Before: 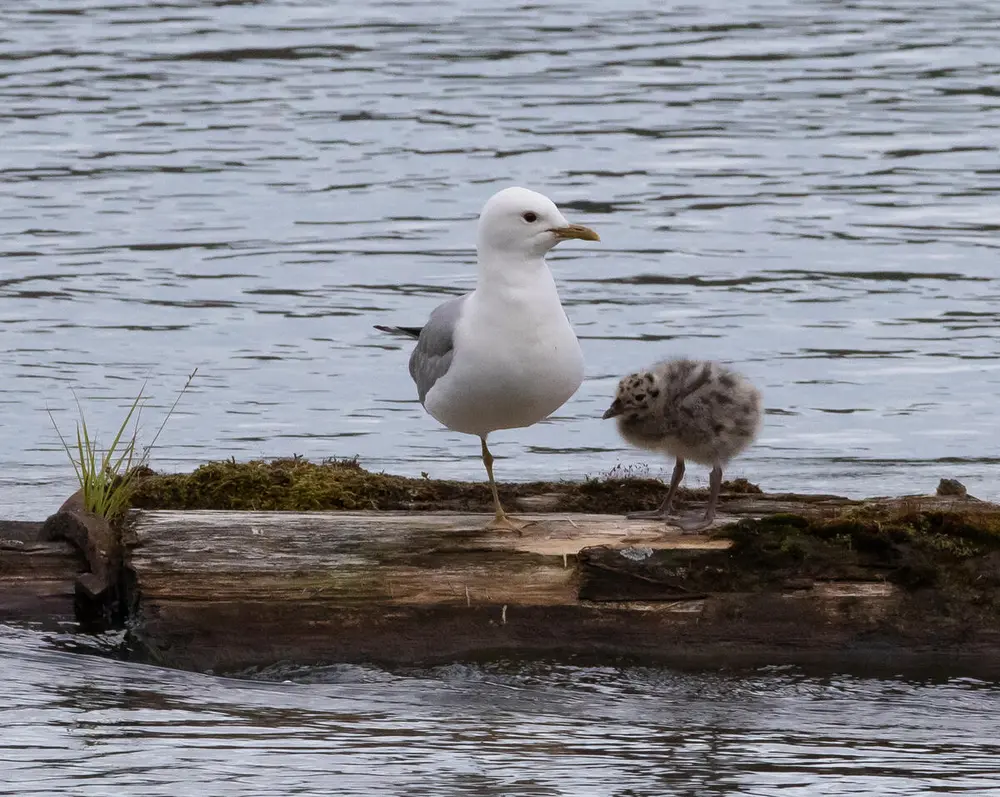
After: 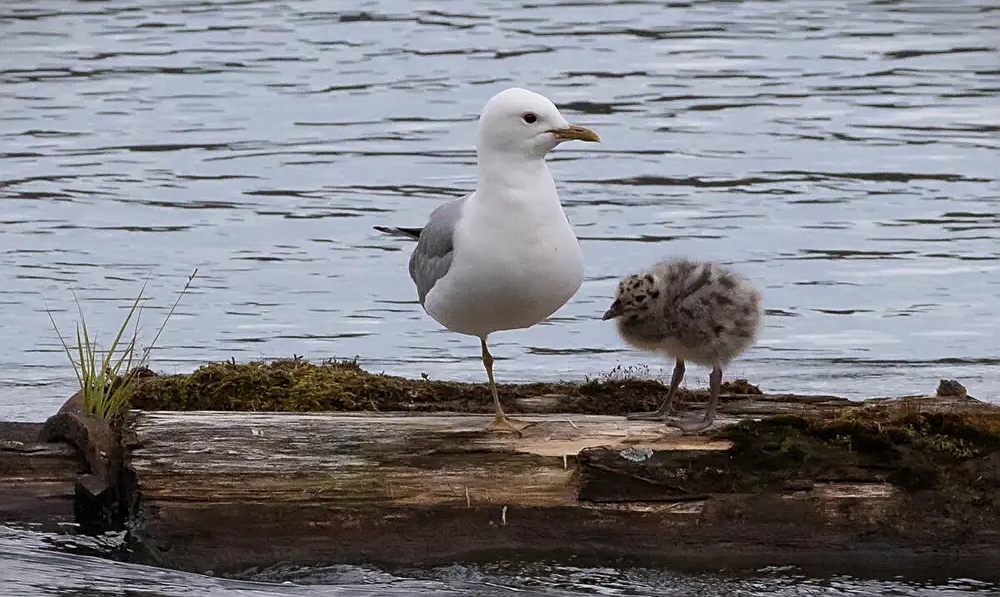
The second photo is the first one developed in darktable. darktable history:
sharpen: on, module defaults
vignetting: fall-off start 100%, brightness -0.406, saturation -0.3, width/height ratio 1.324, dithering 8-bit output, unbound false
crop and rotate: top 12.5%, bottom 12.5%
